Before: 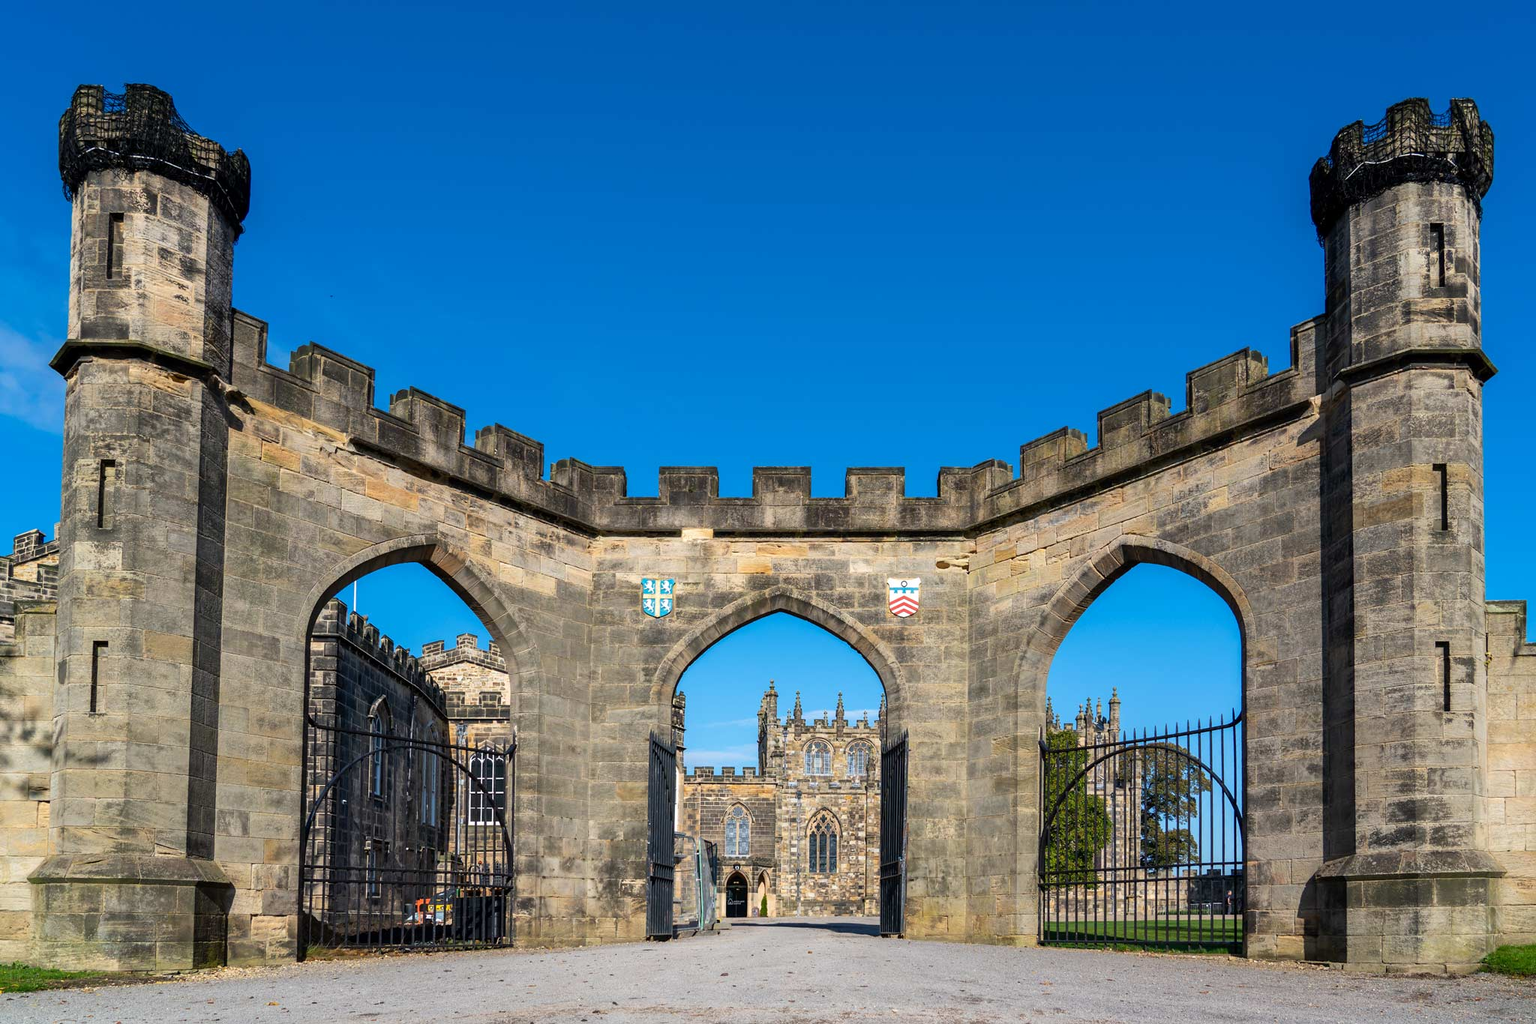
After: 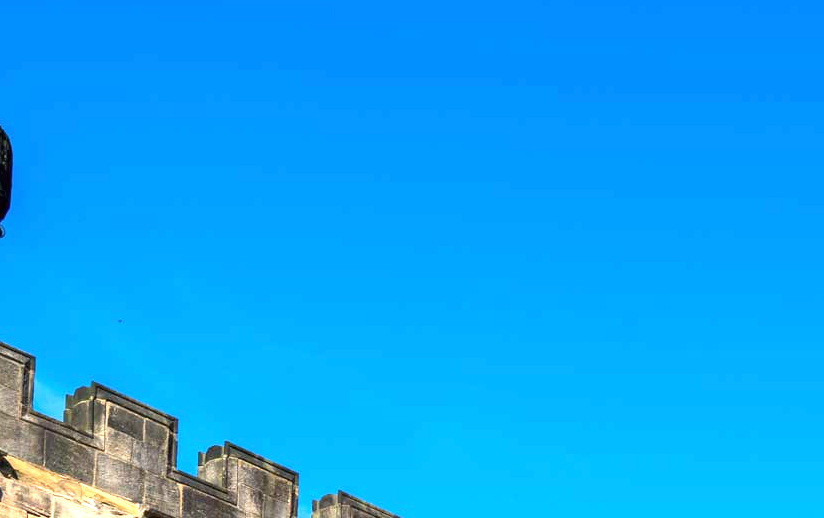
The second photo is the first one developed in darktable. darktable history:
exposure: black level correction 0, exposure 1.2 EV, compensate exposure bias true, compensate highlight preservation false
crop: left 15.767%, top 5.424%, right 43.974%, bottom 56.601%
